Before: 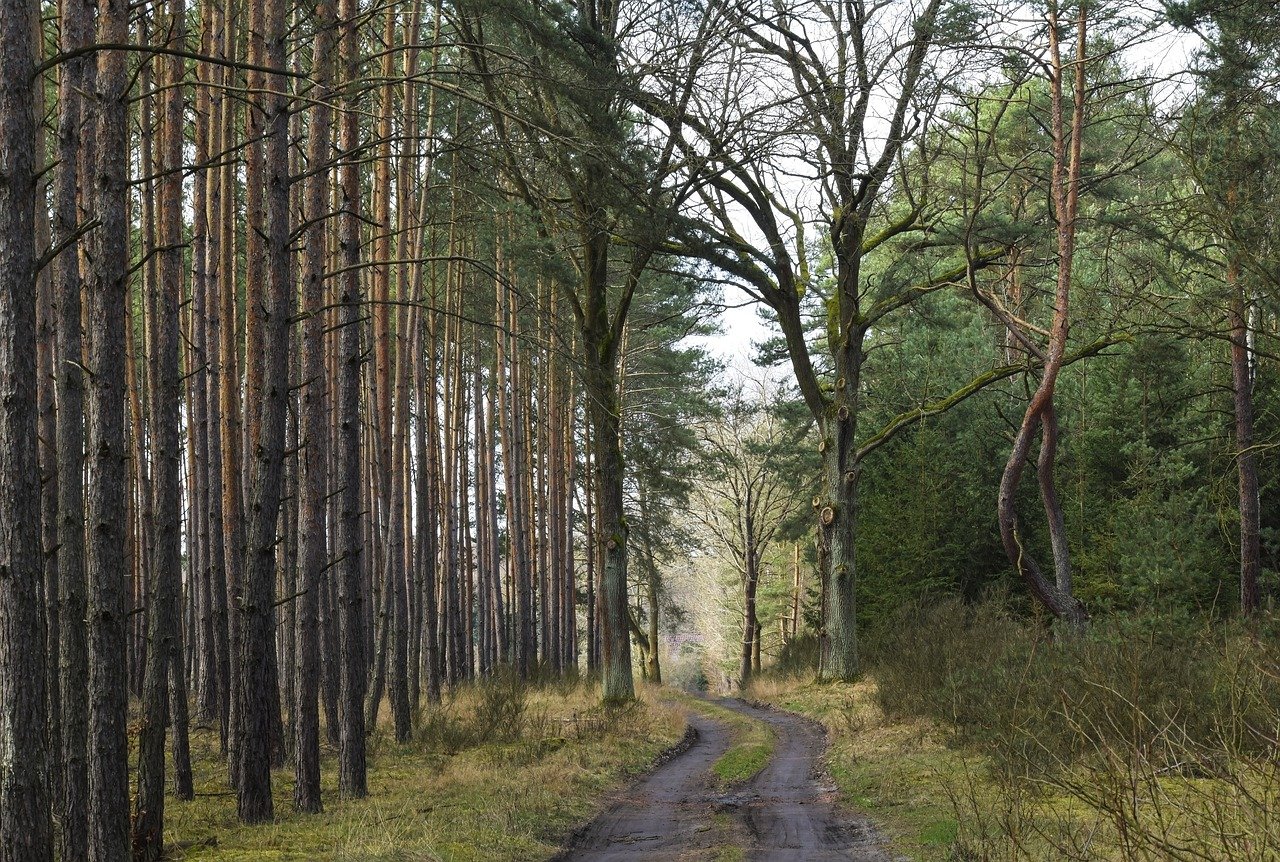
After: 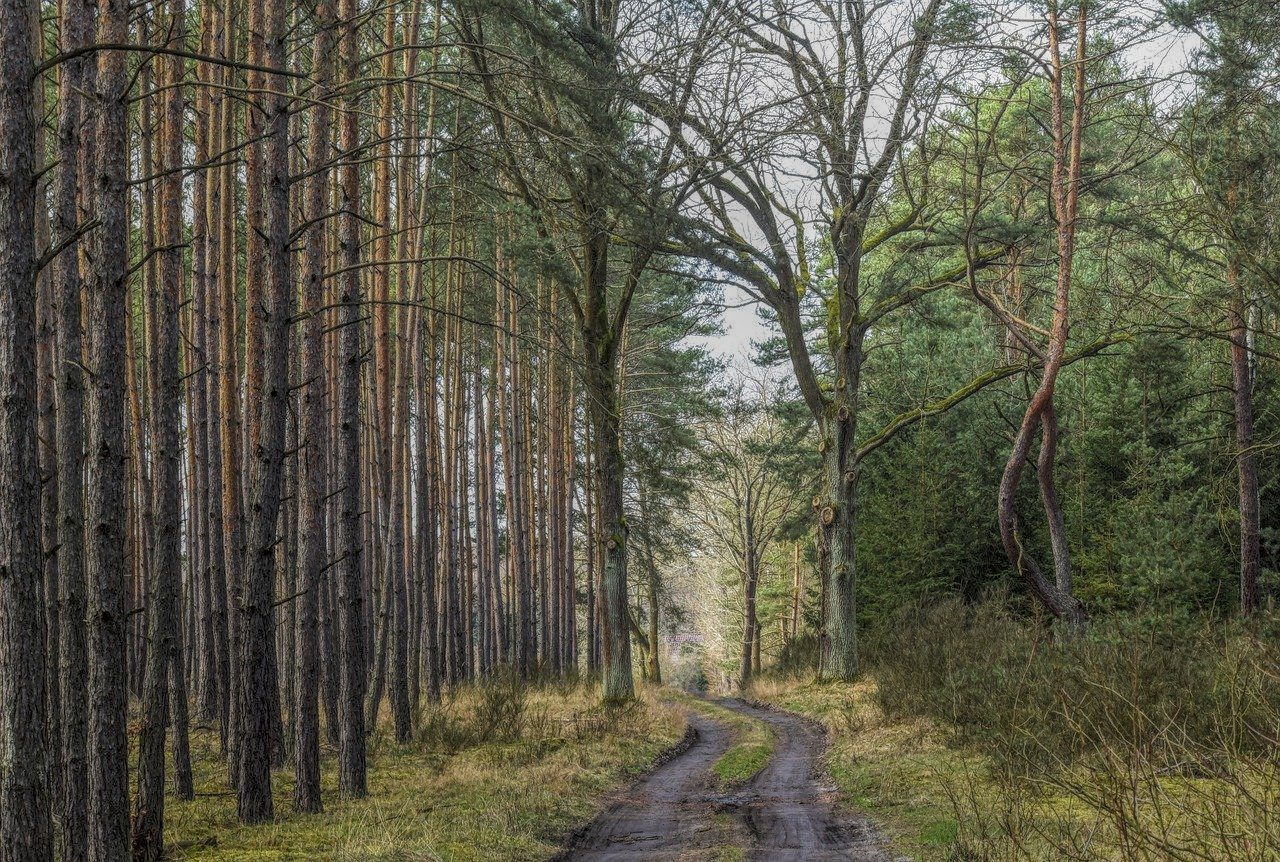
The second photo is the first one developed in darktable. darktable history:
local contrast: highlights 20%, shadows 23%, detail 201%, midtone range 0.2
